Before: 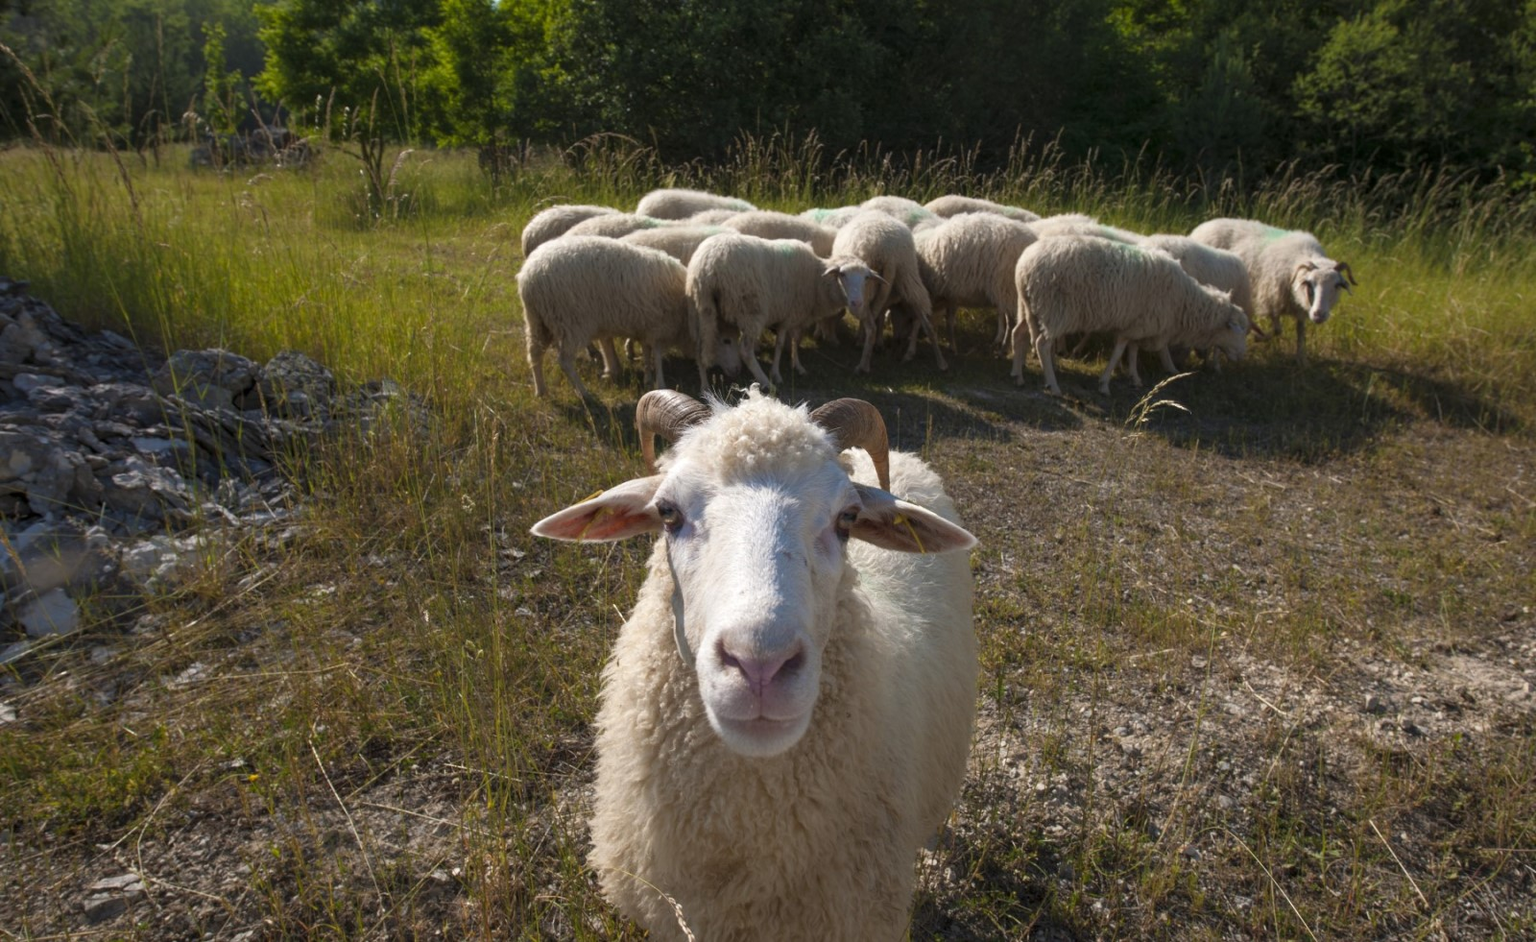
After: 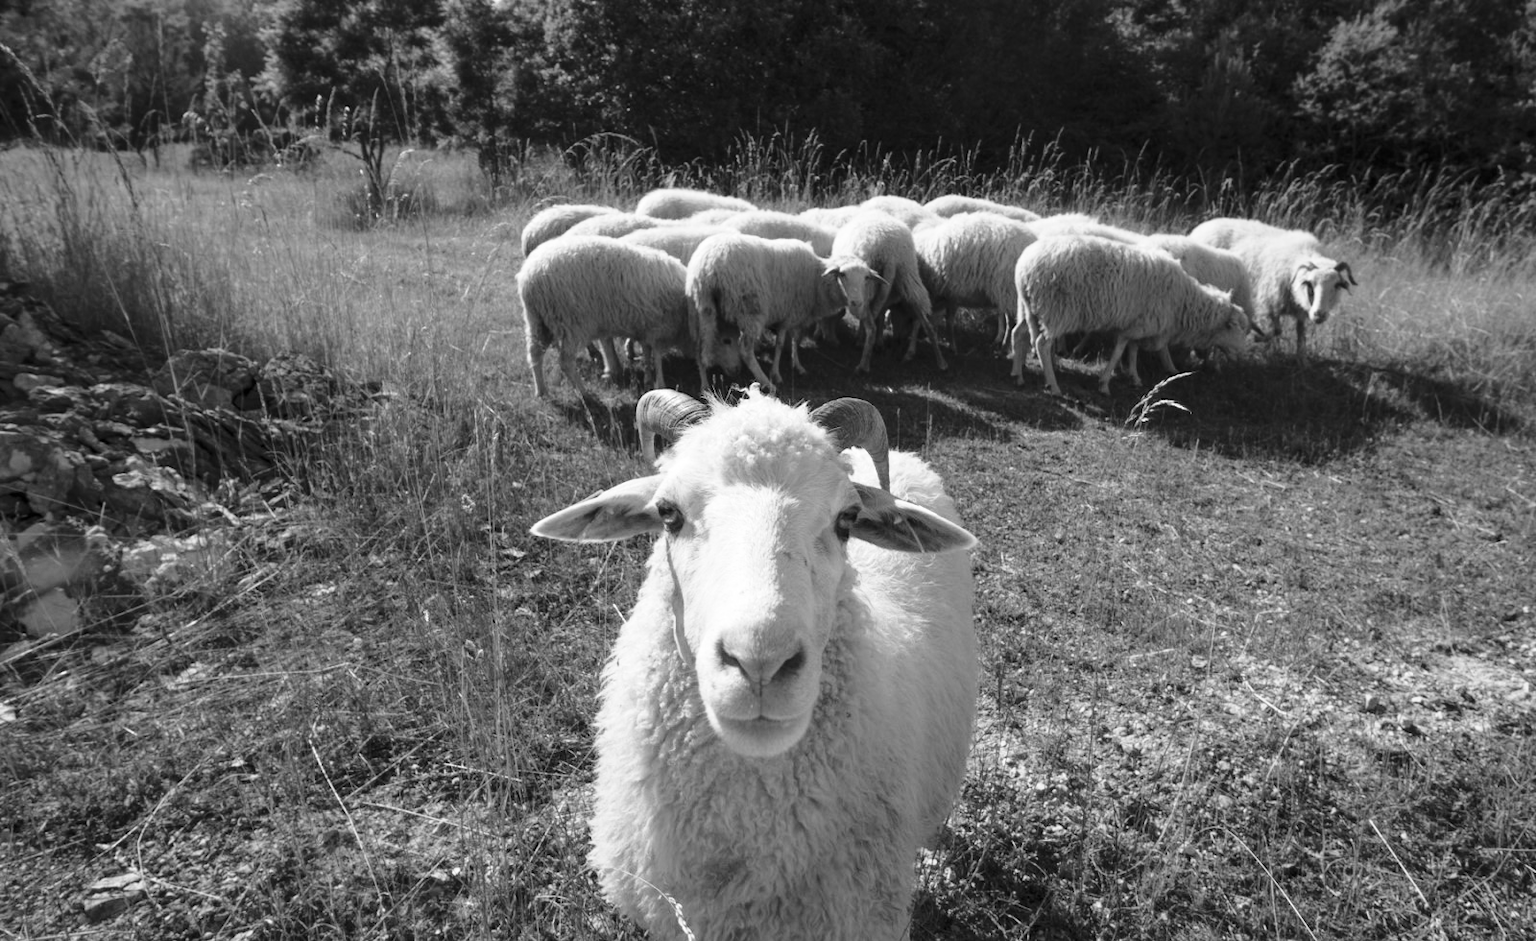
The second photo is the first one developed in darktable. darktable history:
color correction: highlights a* -3.28, highlights b* -6.24, shadows a* 3.1, shadows b* 5.19
base curve: curves: ch0 [(0, 0) (0.028, 0.03) (0.121, 0.232) (0.46, 0.748) (0.859, 0.968) (1, 1)], preserve colors none
monochrome: size 3.1
